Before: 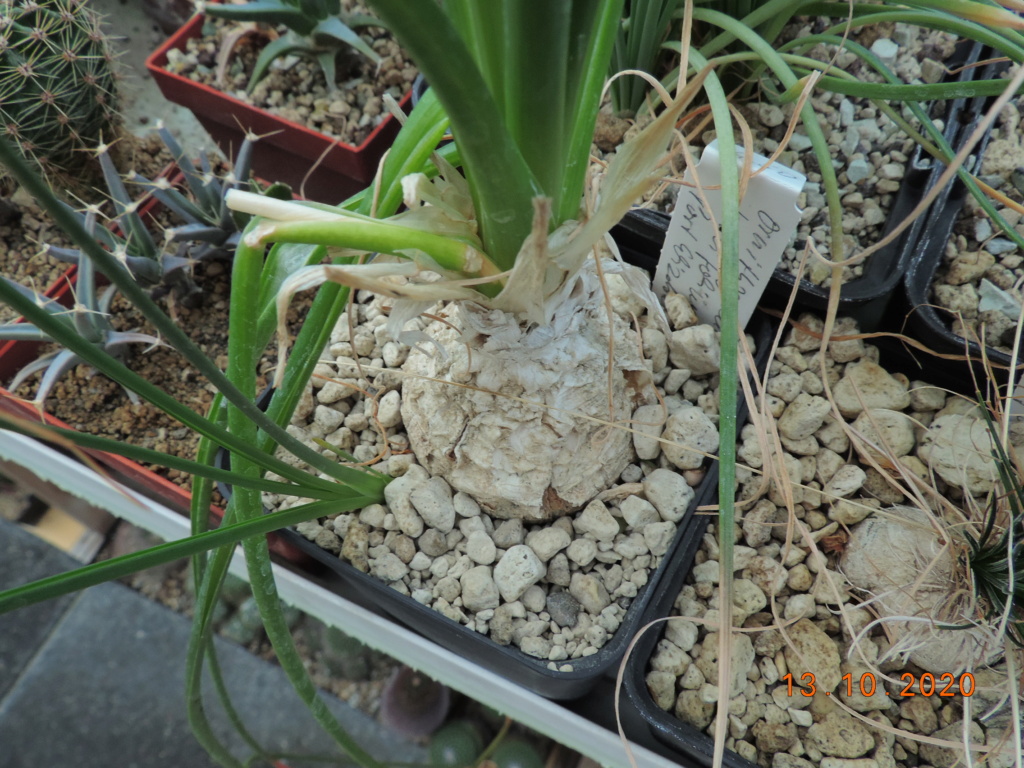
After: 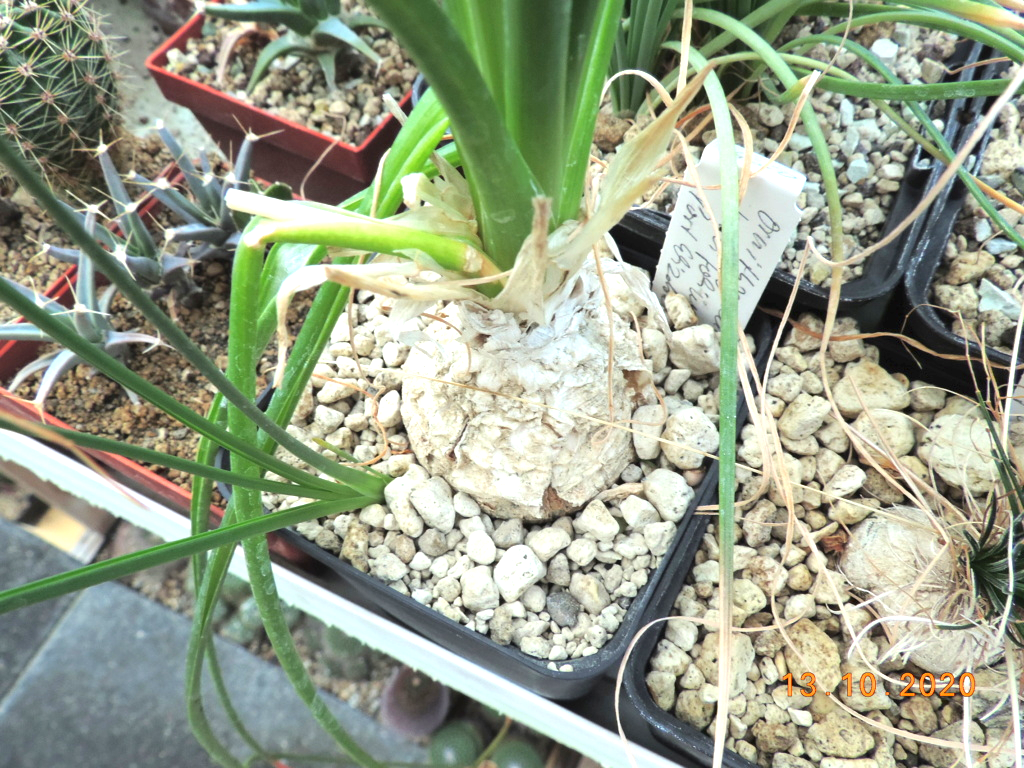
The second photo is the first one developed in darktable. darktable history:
exposure: black level correction 0, exposure 1.387 EV, compensate highlight preservation false
